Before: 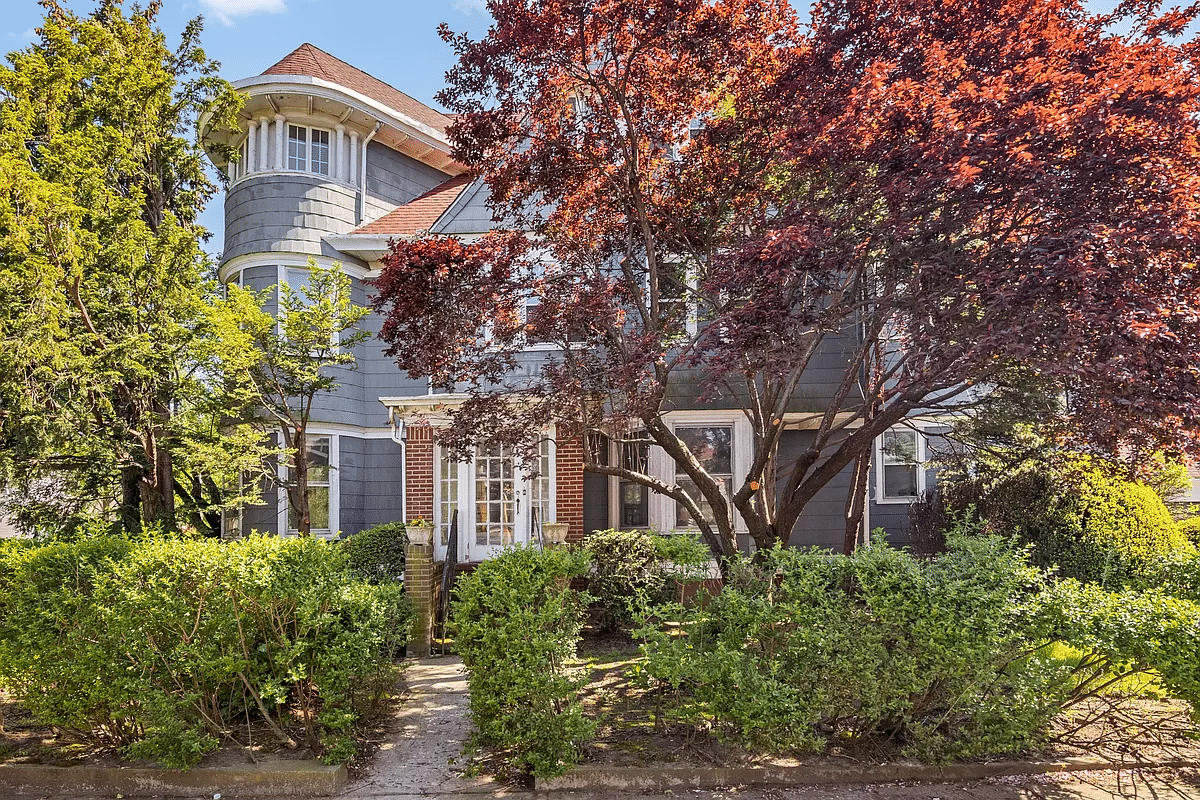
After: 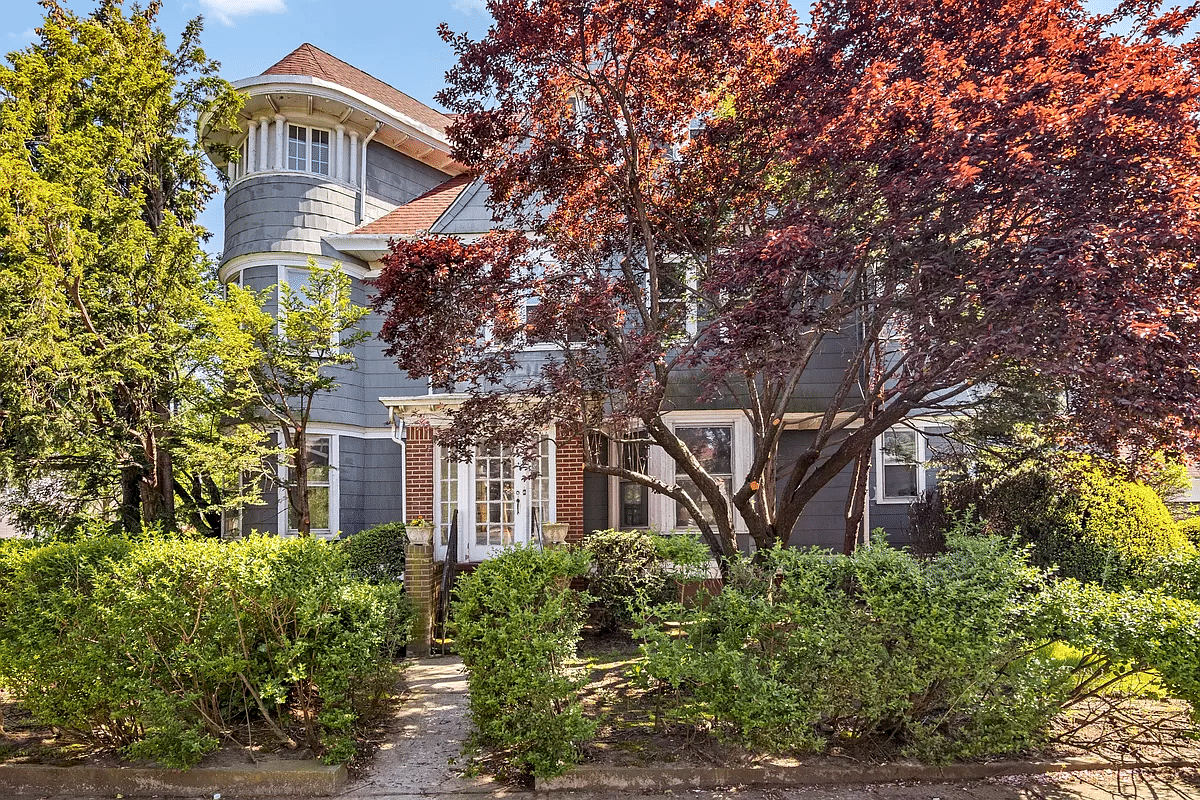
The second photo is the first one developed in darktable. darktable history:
contrast equalizer: octaves 7, y [[0.6 ×6], [0.55 ×6], [0 ×6], [0 ×6], [0 ×6]], mix 0.202
